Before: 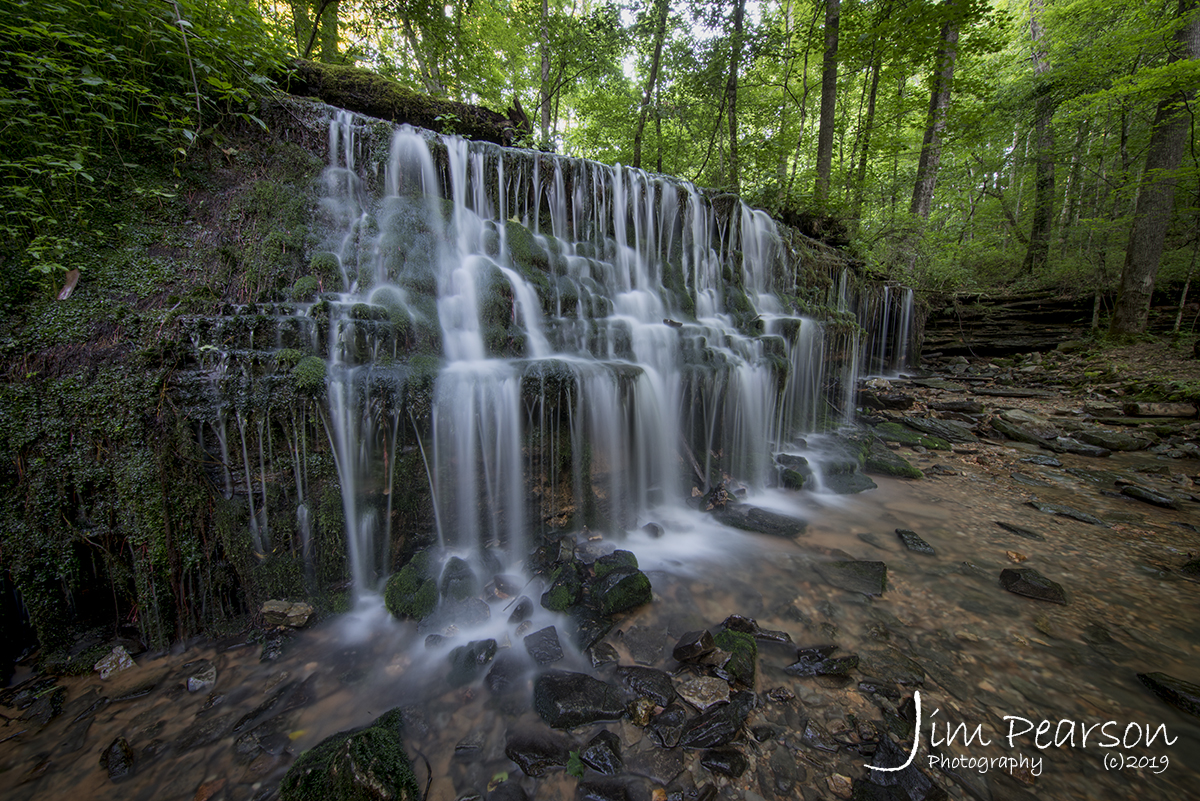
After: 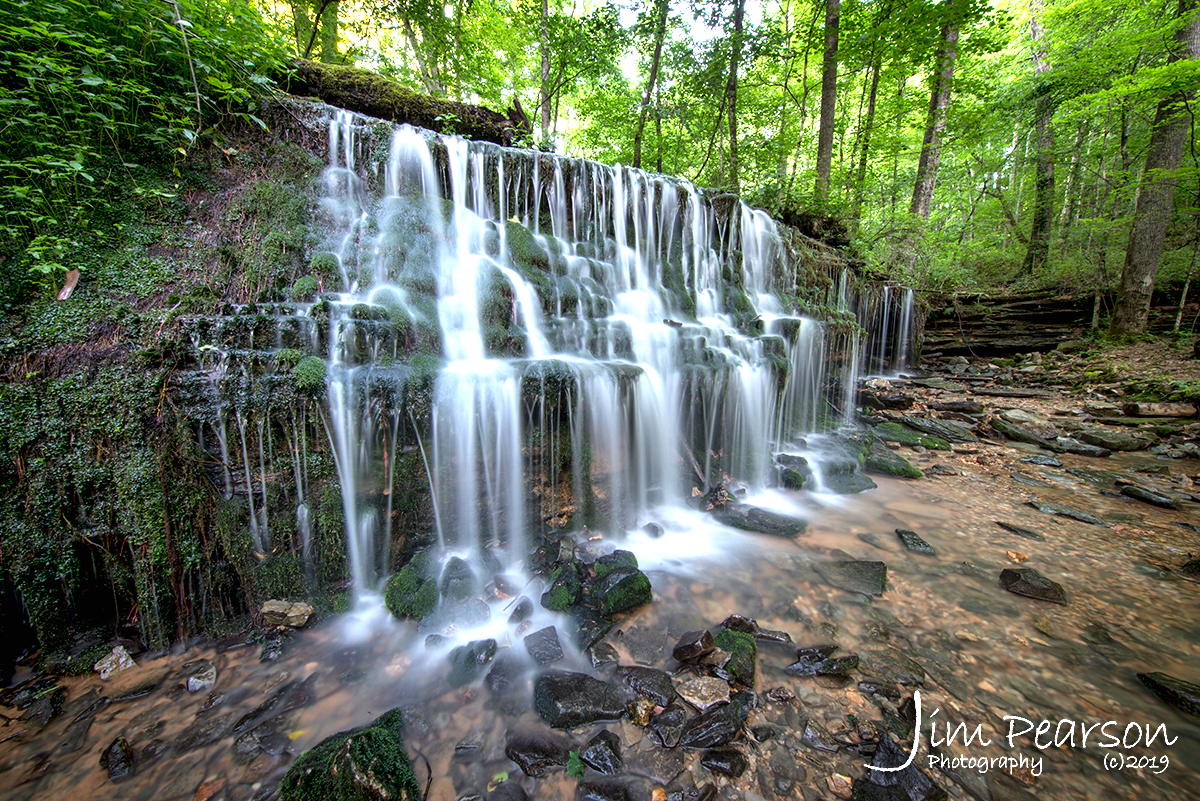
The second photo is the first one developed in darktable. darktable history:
exposure: black level correction 0, exposure 1 EV, compensate exposure bias true, compensate highlight preservation false
shadows and highlights: radius 171.16, shadows 27, white point adjustment 3.13, highlights -67.95, soften with gaussian
